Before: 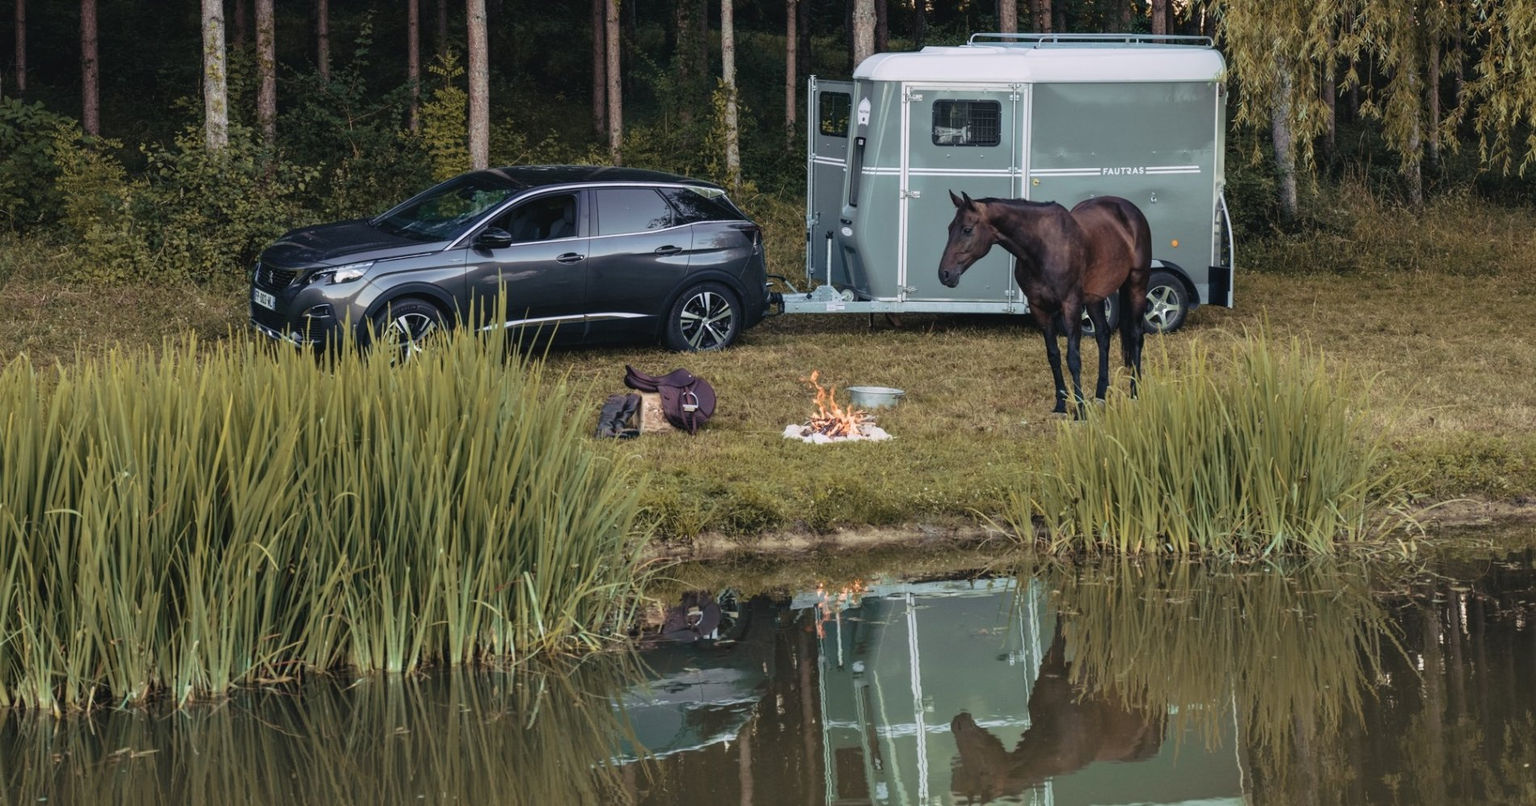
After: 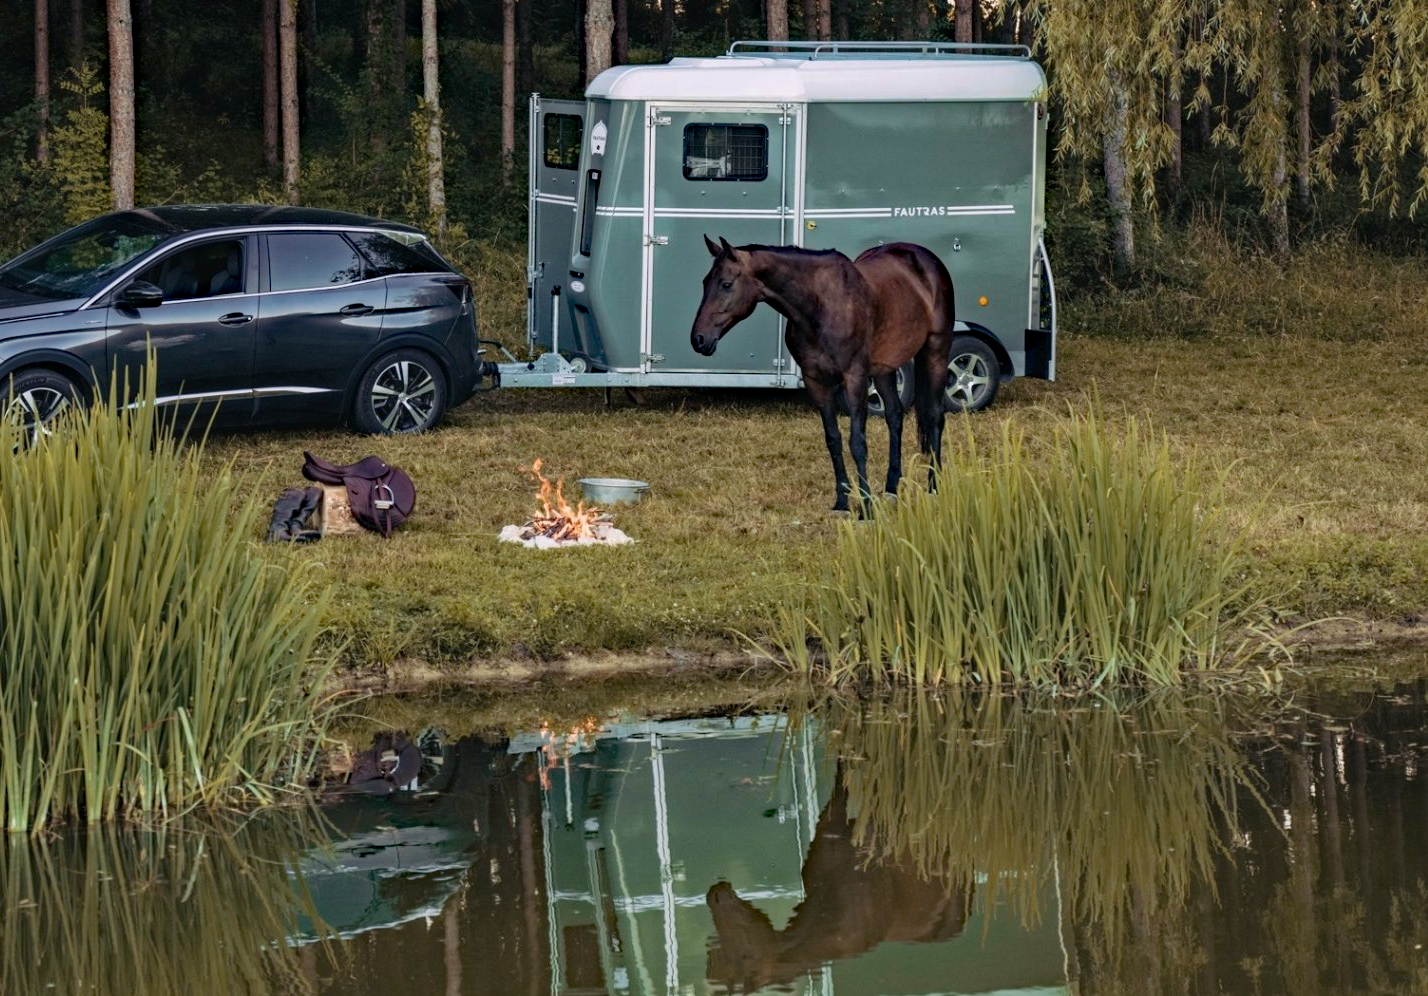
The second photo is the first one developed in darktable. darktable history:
crop and rotate: left 24.796%
haze removal: strength 0.512, distance 0.425, compatibility mode true, adaptive false
